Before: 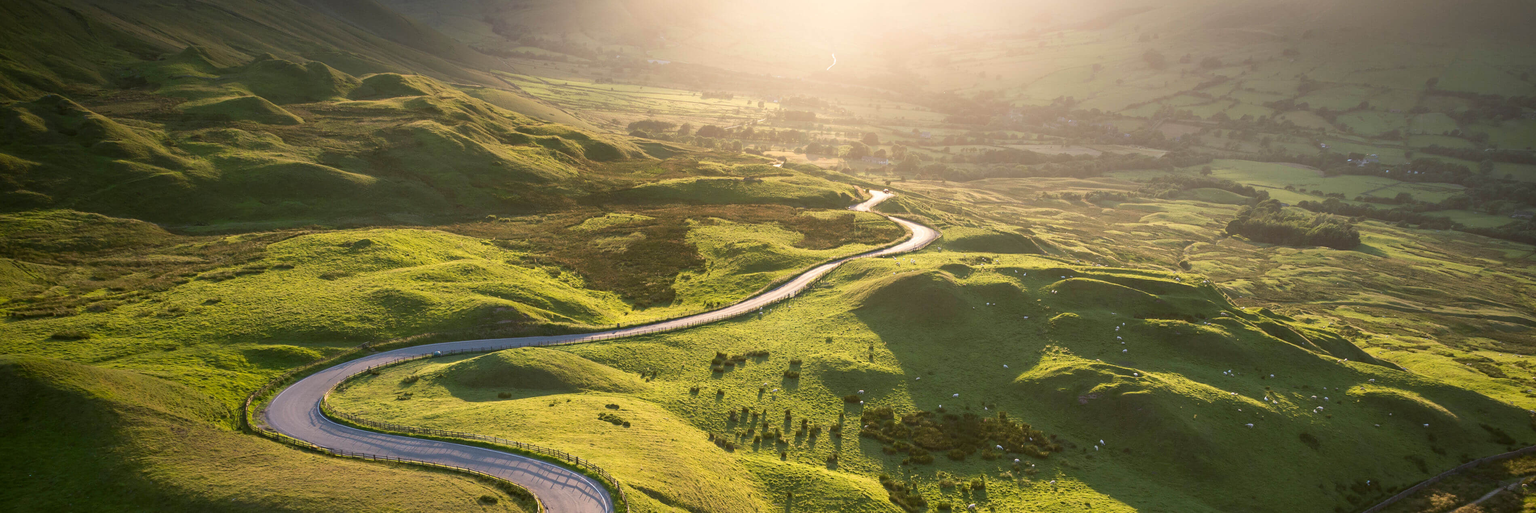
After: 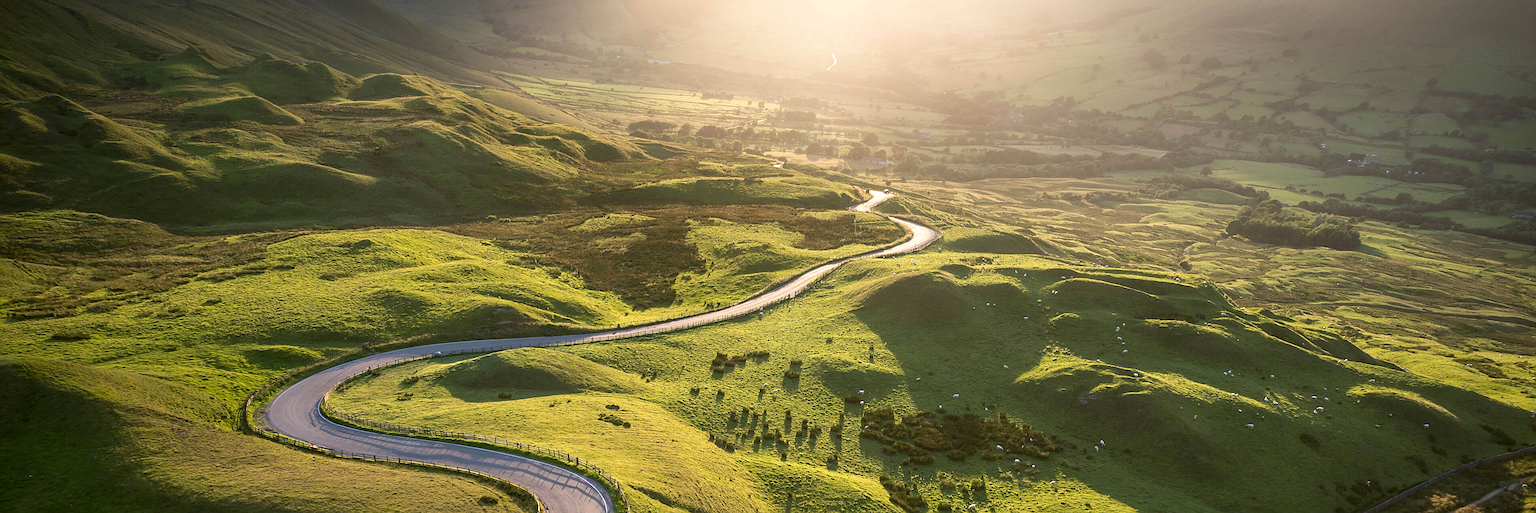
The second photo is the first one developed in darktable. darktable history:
local contrast: highlights 101%, shadows 99%, detail 120%, midtone range 0.2
sharpen: on, module defaults
